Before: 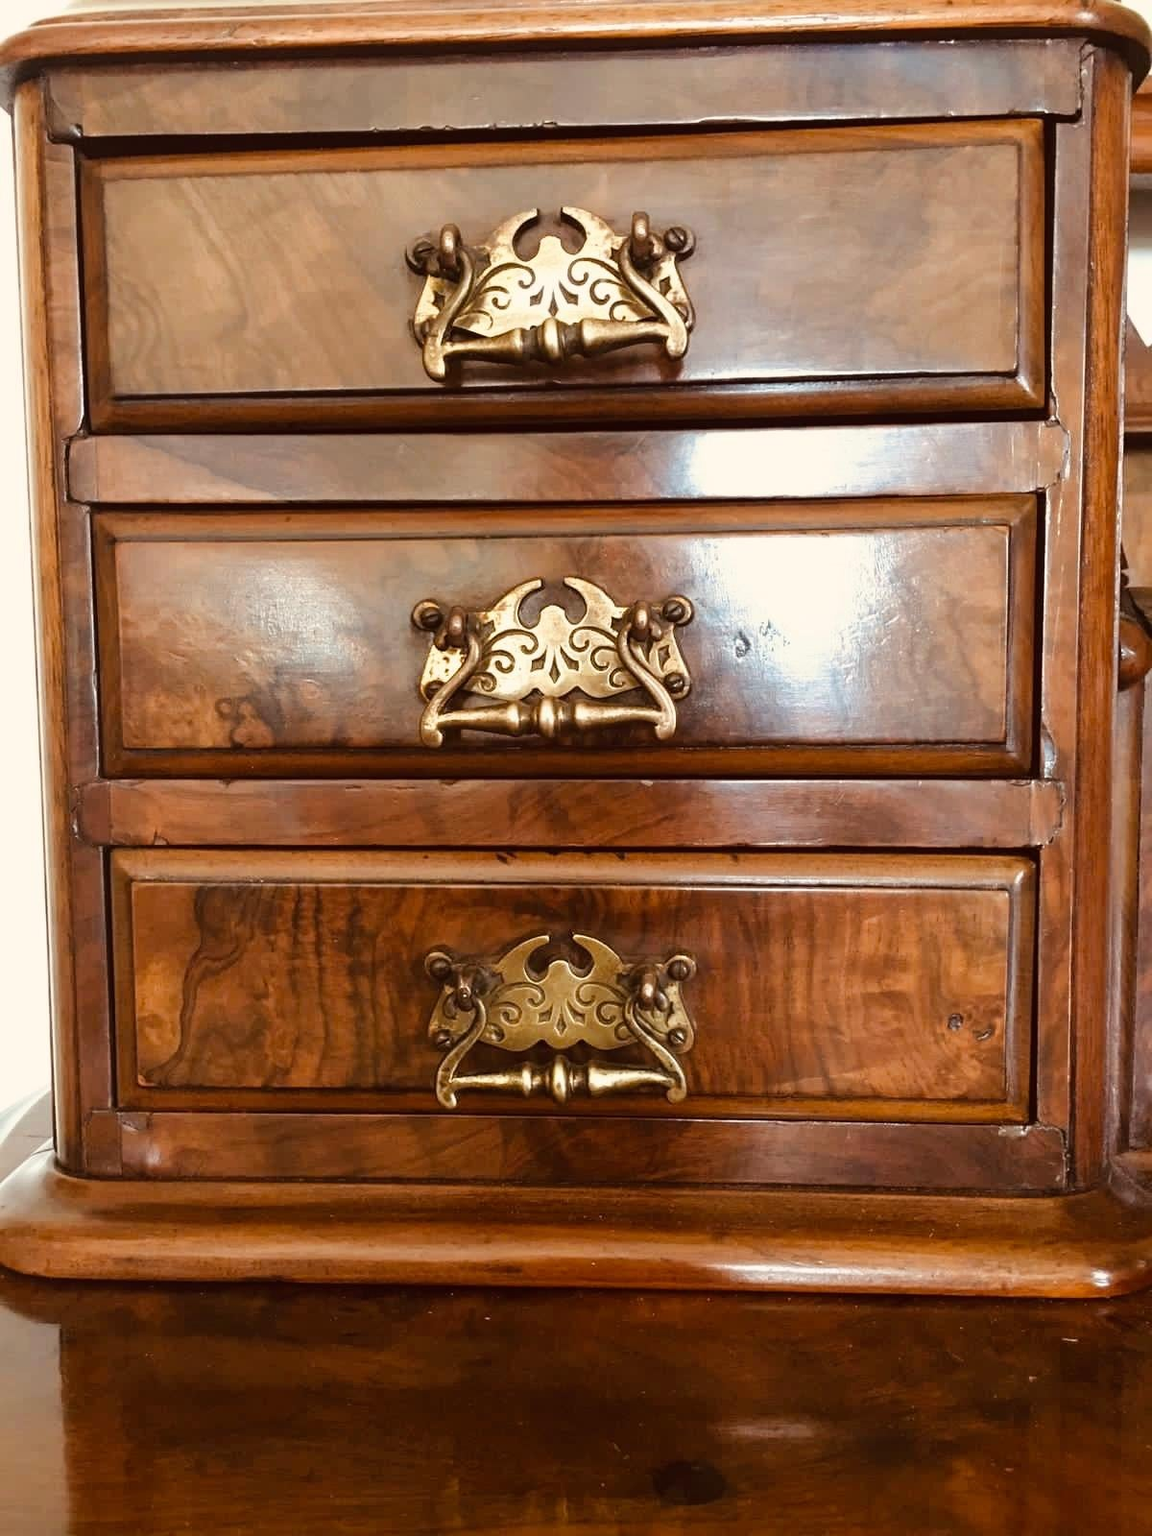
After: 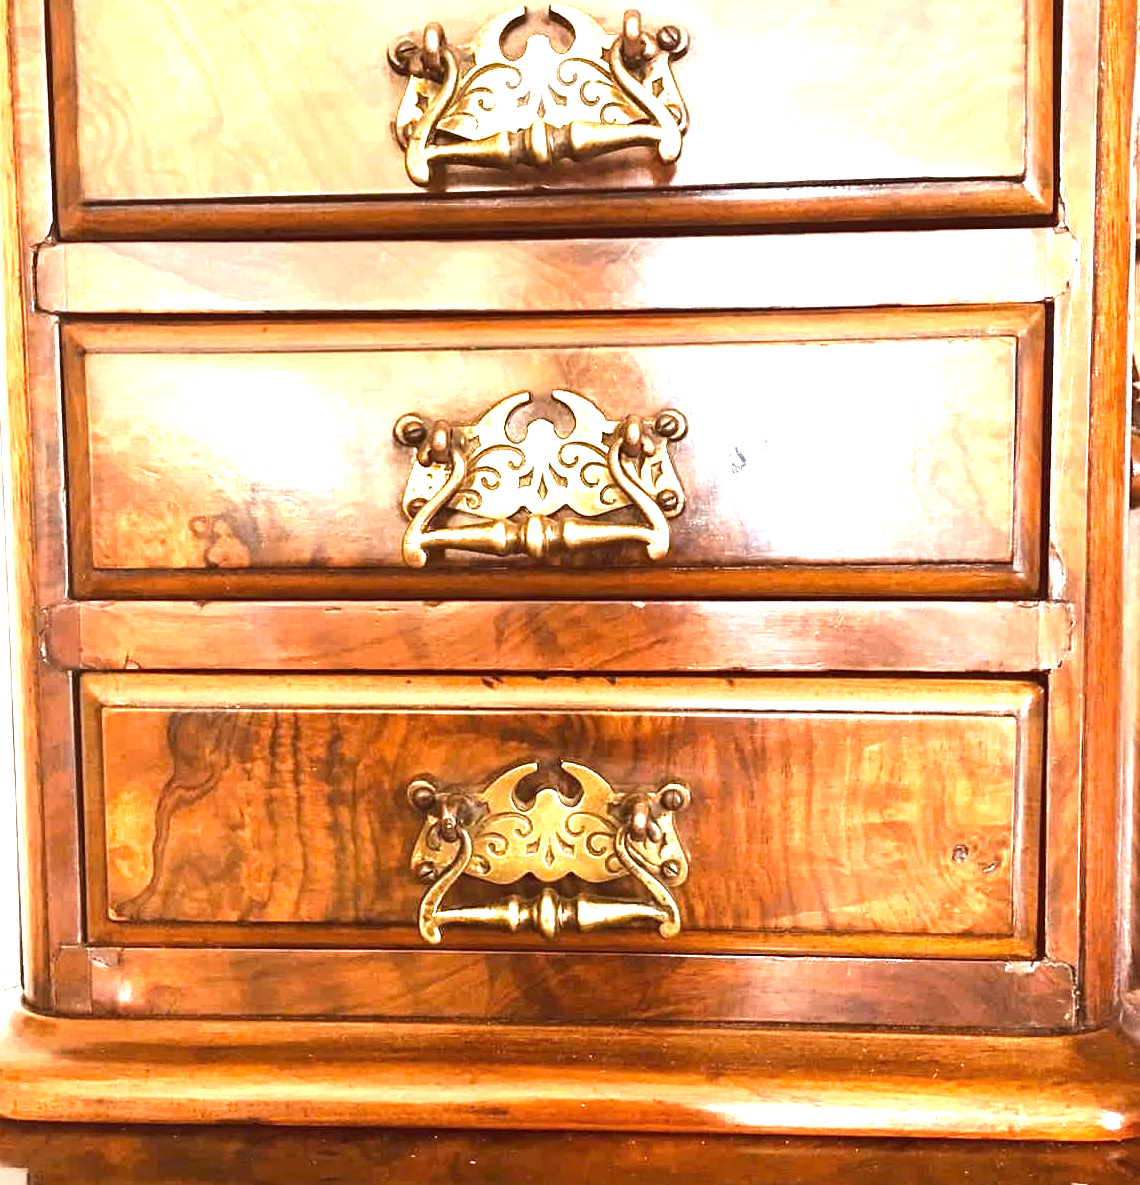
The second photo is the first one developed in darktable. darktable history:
crop and rotate: left 2.991%, top 13.302%, right 1.981%, bottom 12.636%
sharpen: amount 0.2
exposure: black level correction 0, exposure 1.9 EV, compensate highlight preservation false
